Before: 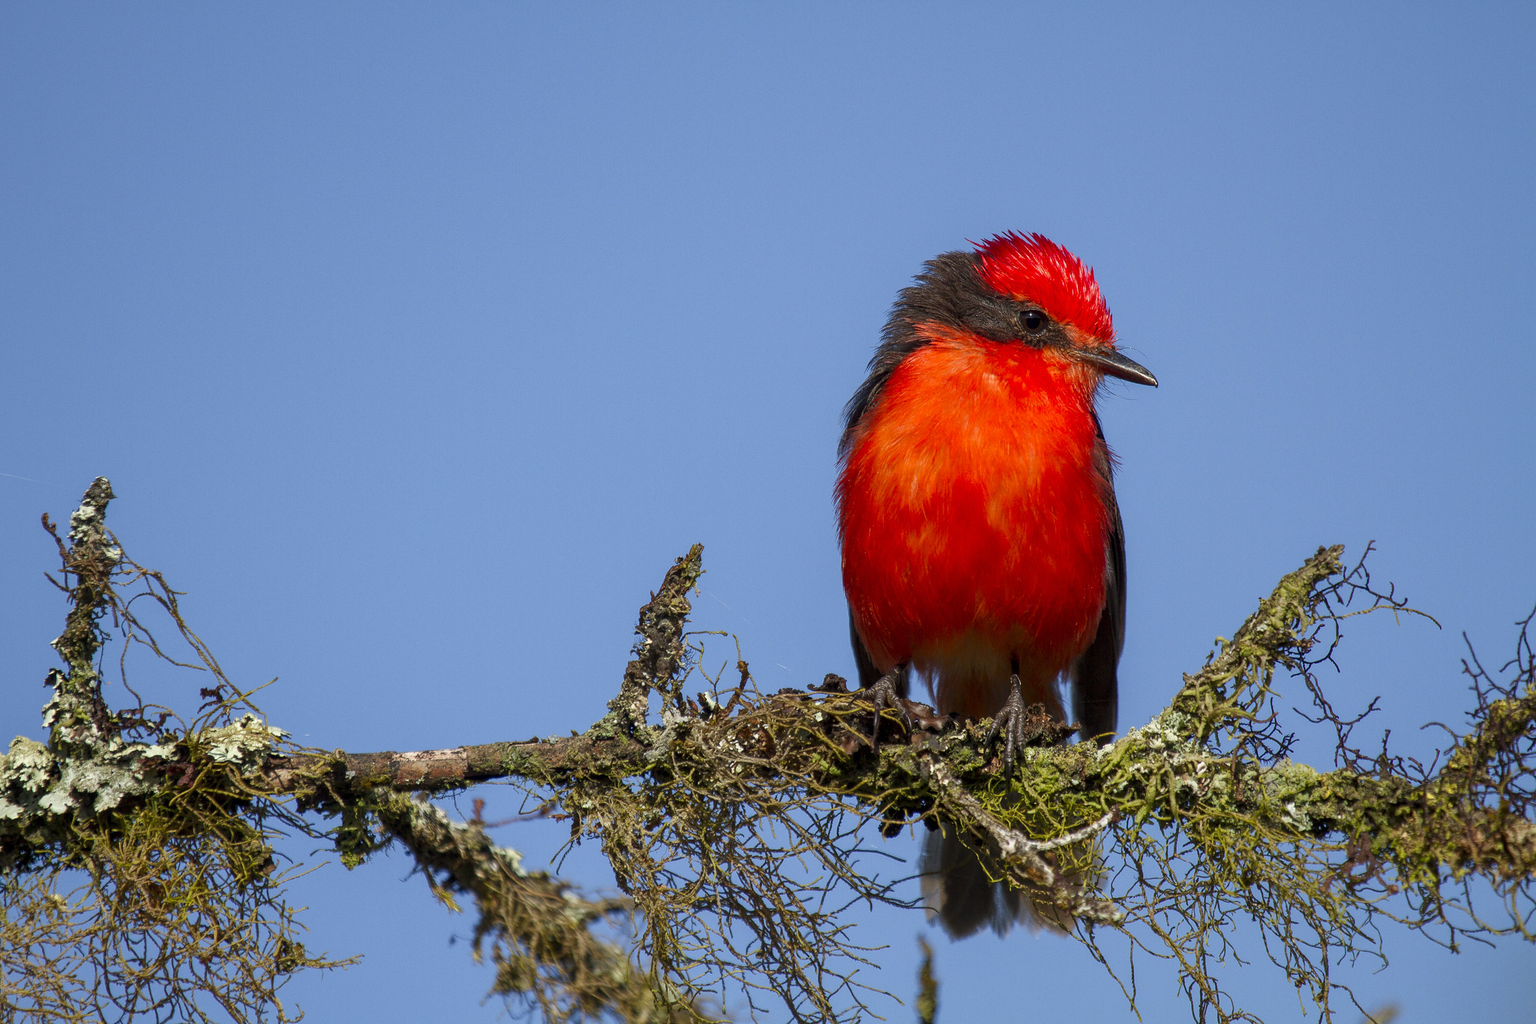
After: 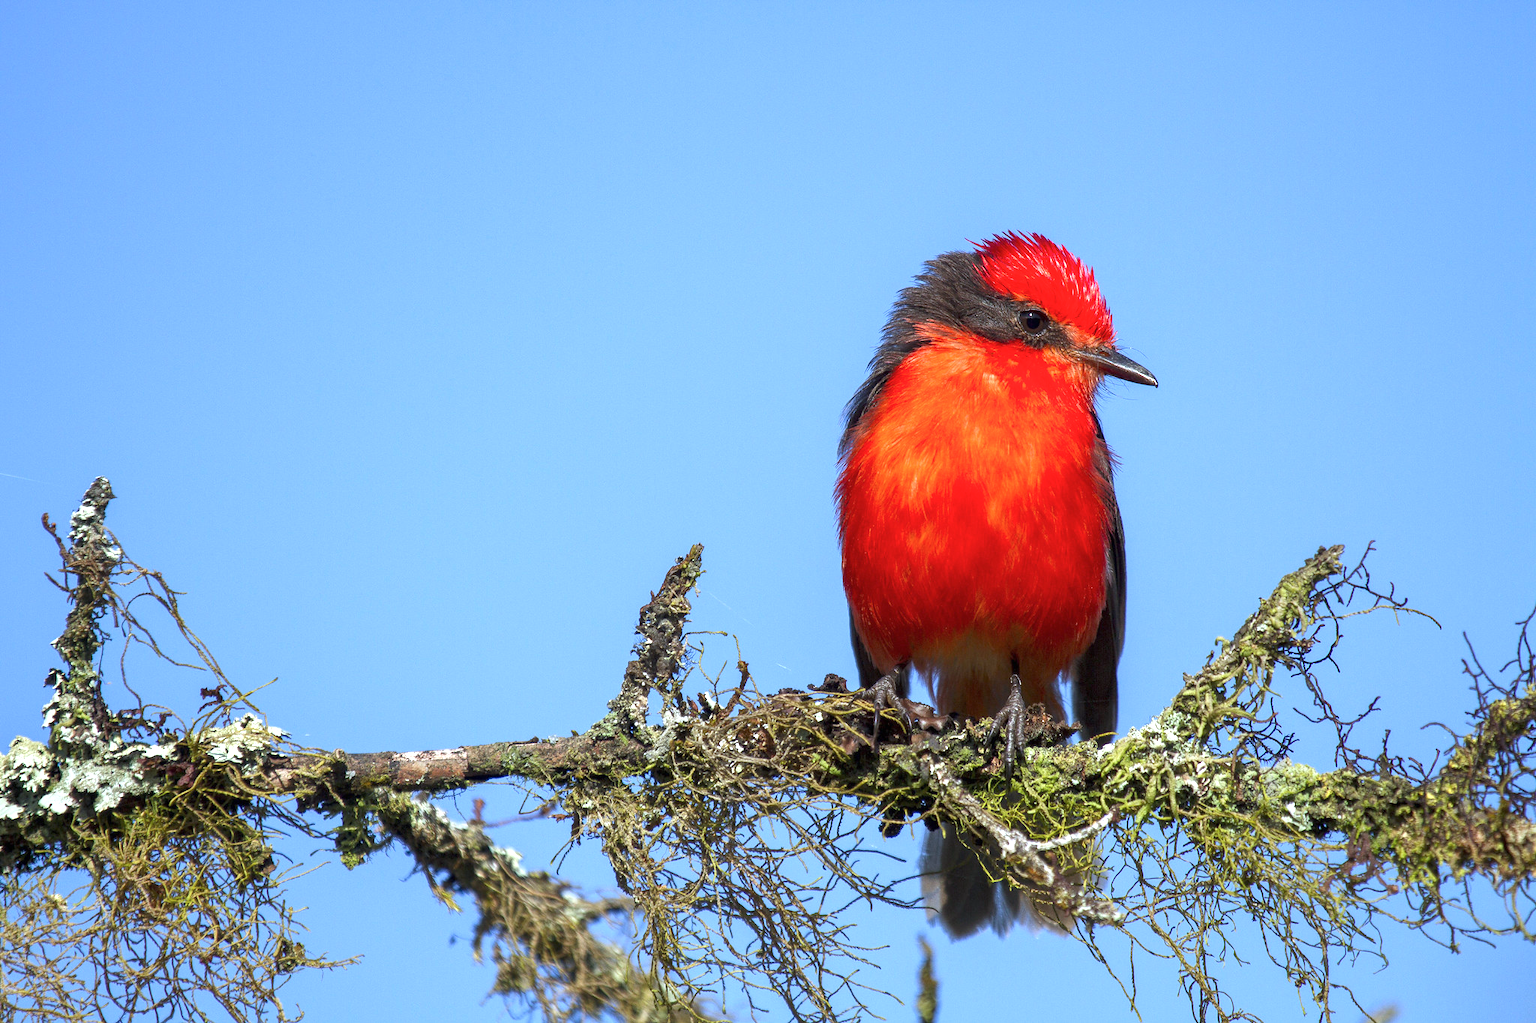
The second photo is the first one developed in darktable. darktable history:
exposure: black level correction 0, exposure 0.9 EV, compensate highlight preservation false
color calibration: x 0.372, y 0.386, temperature 4283.97 K
